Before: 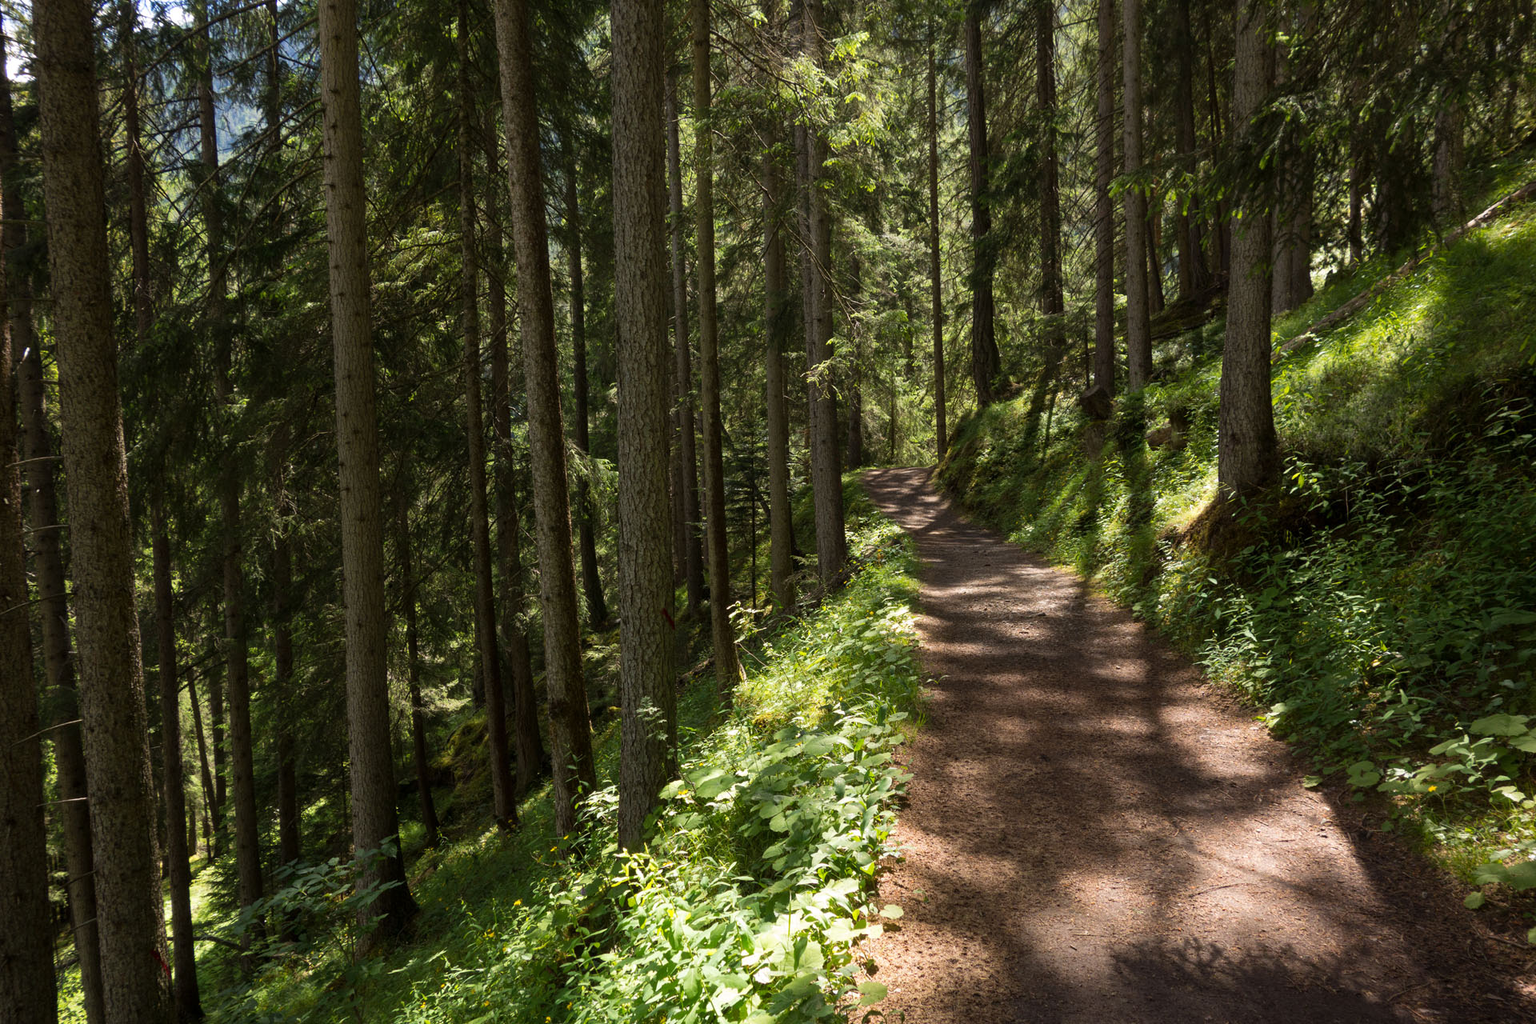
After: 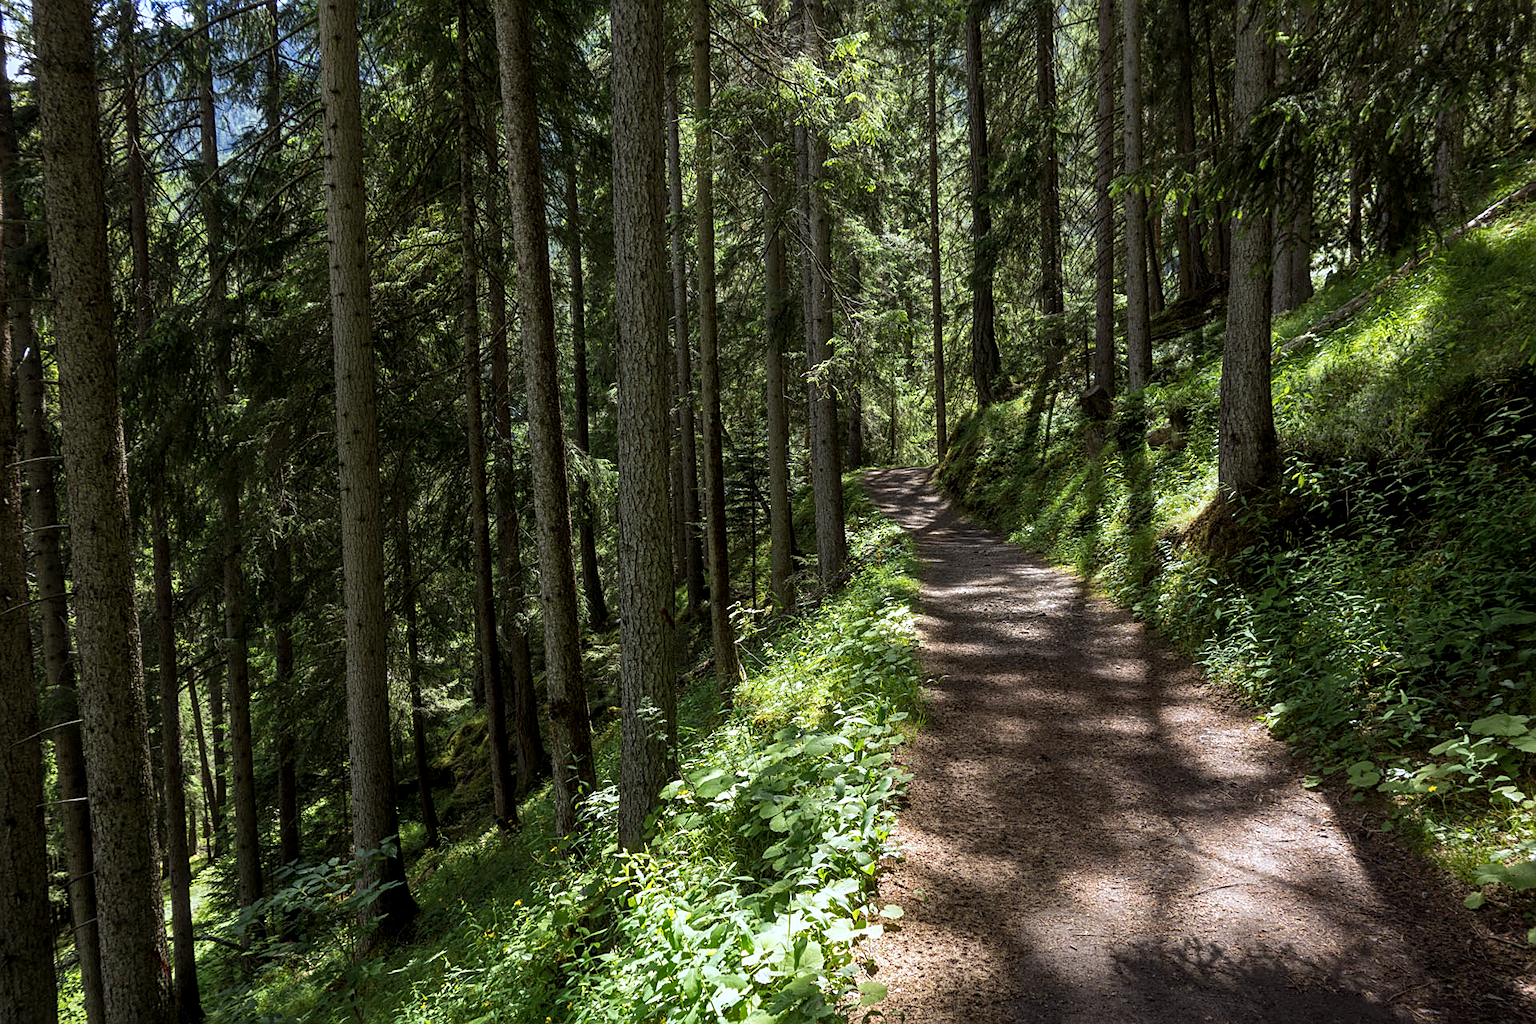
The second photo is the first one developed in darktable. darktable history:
local contrast: highlights 35%, detail 135%
white balance: red 0.924, blue 1.095
sharpen: on, module defaults
